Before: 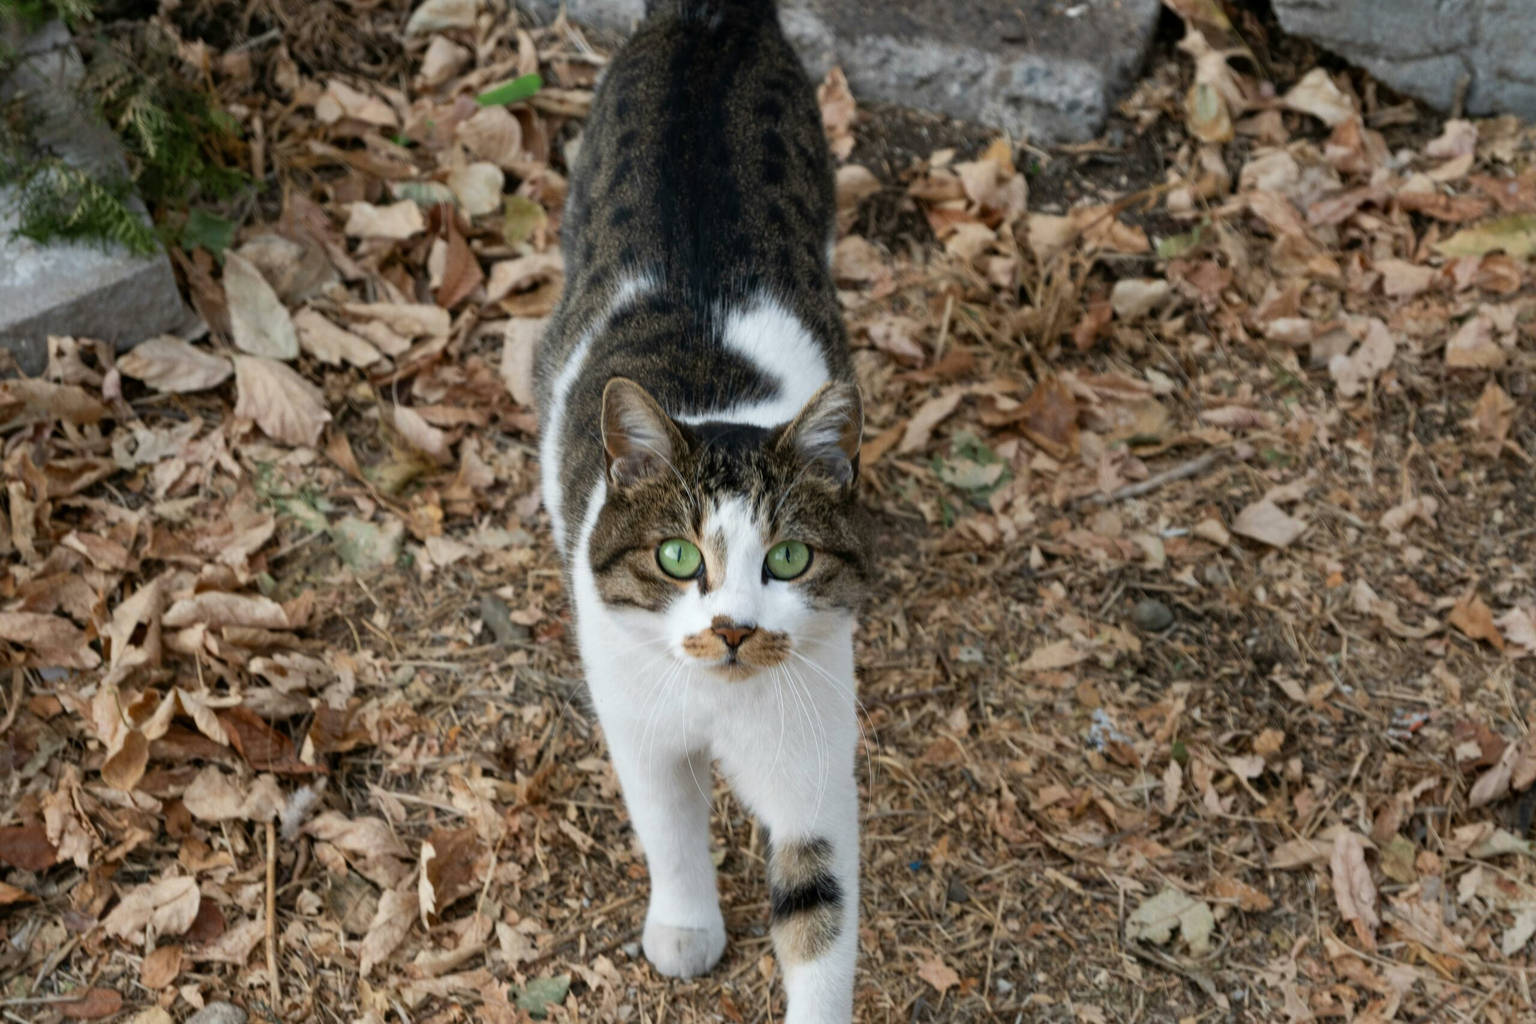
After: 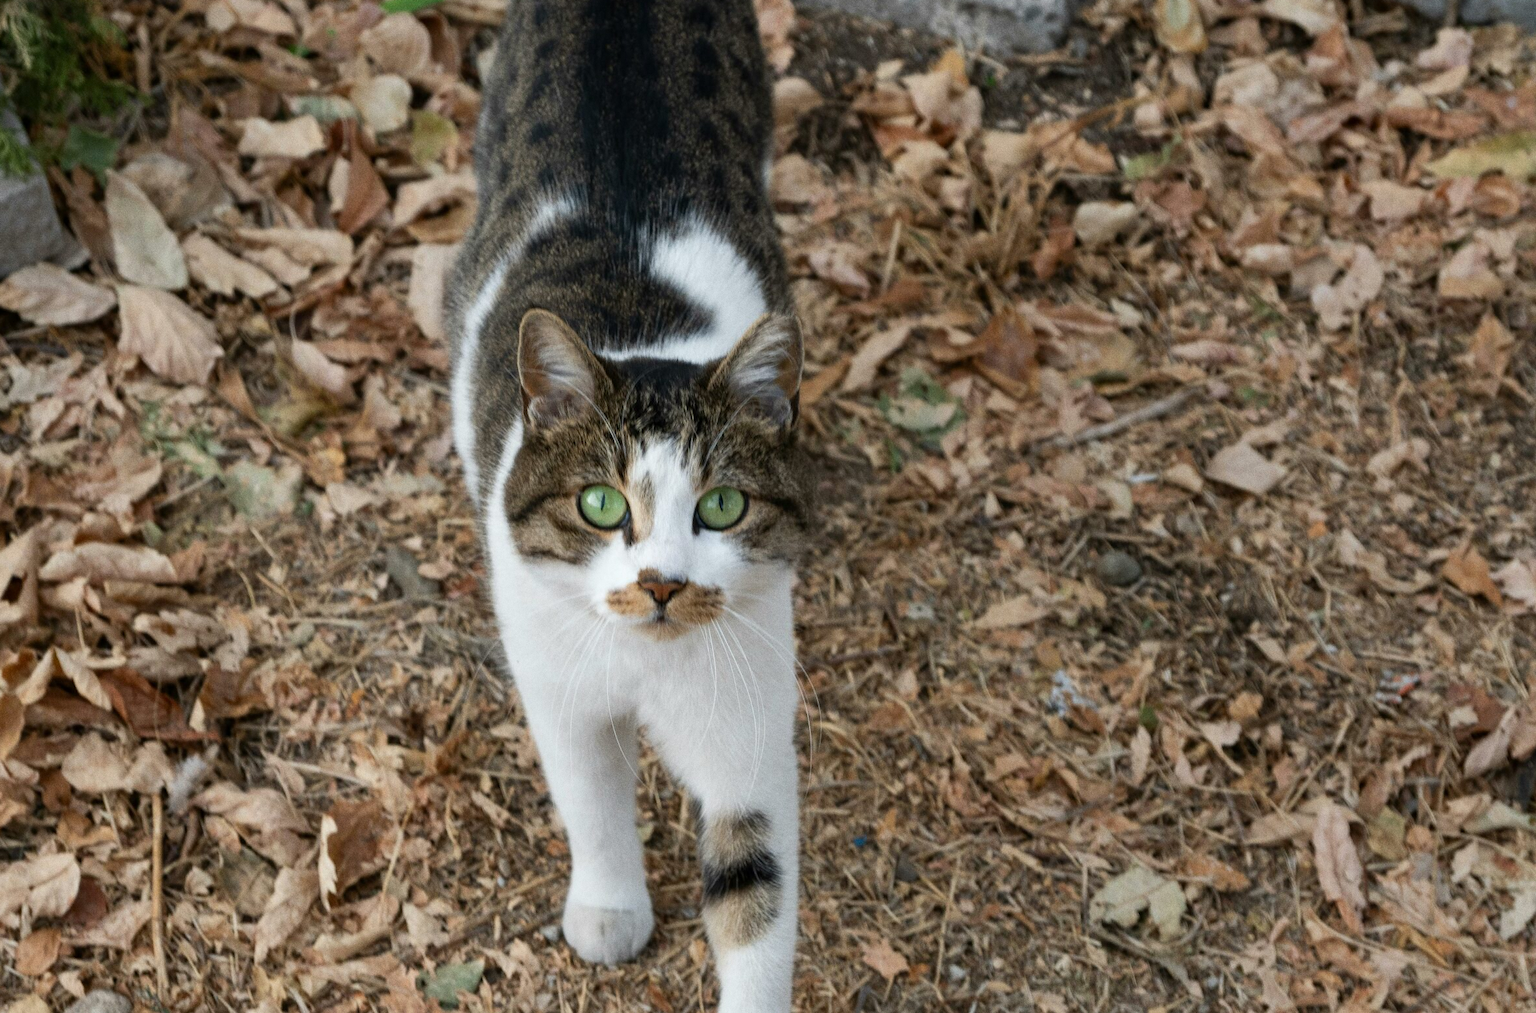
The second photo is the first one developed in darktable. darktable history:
crop and rotate: left 8.262%, top 9.226%
exposure: exposure 0 EV, compensate highlight preservation false
grain: coarseness 0.09 ISO
